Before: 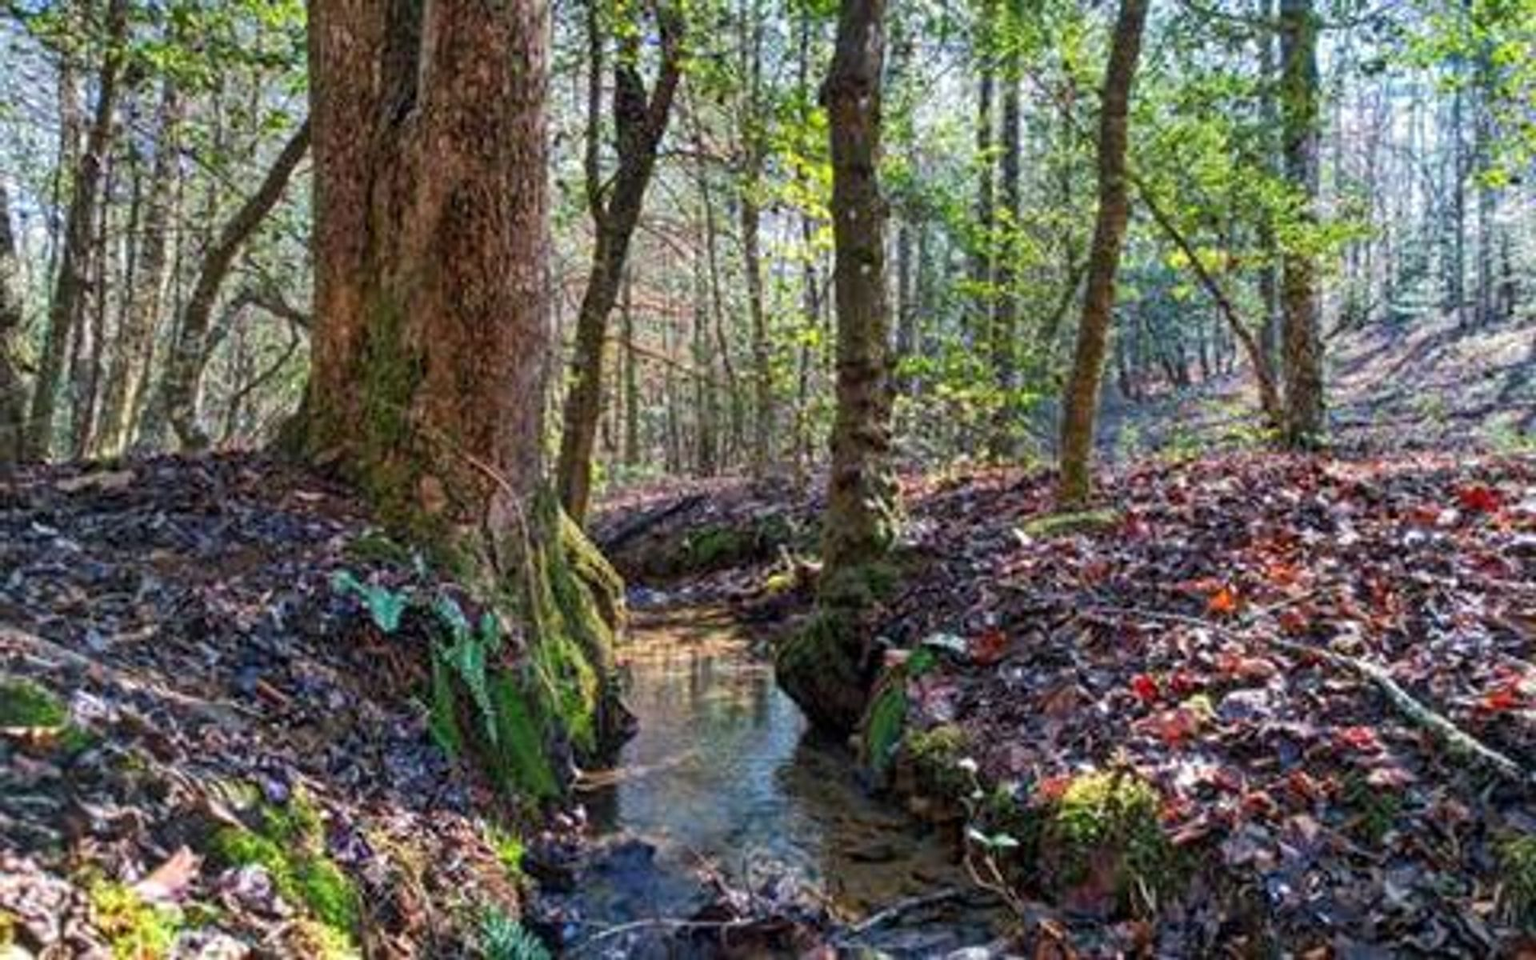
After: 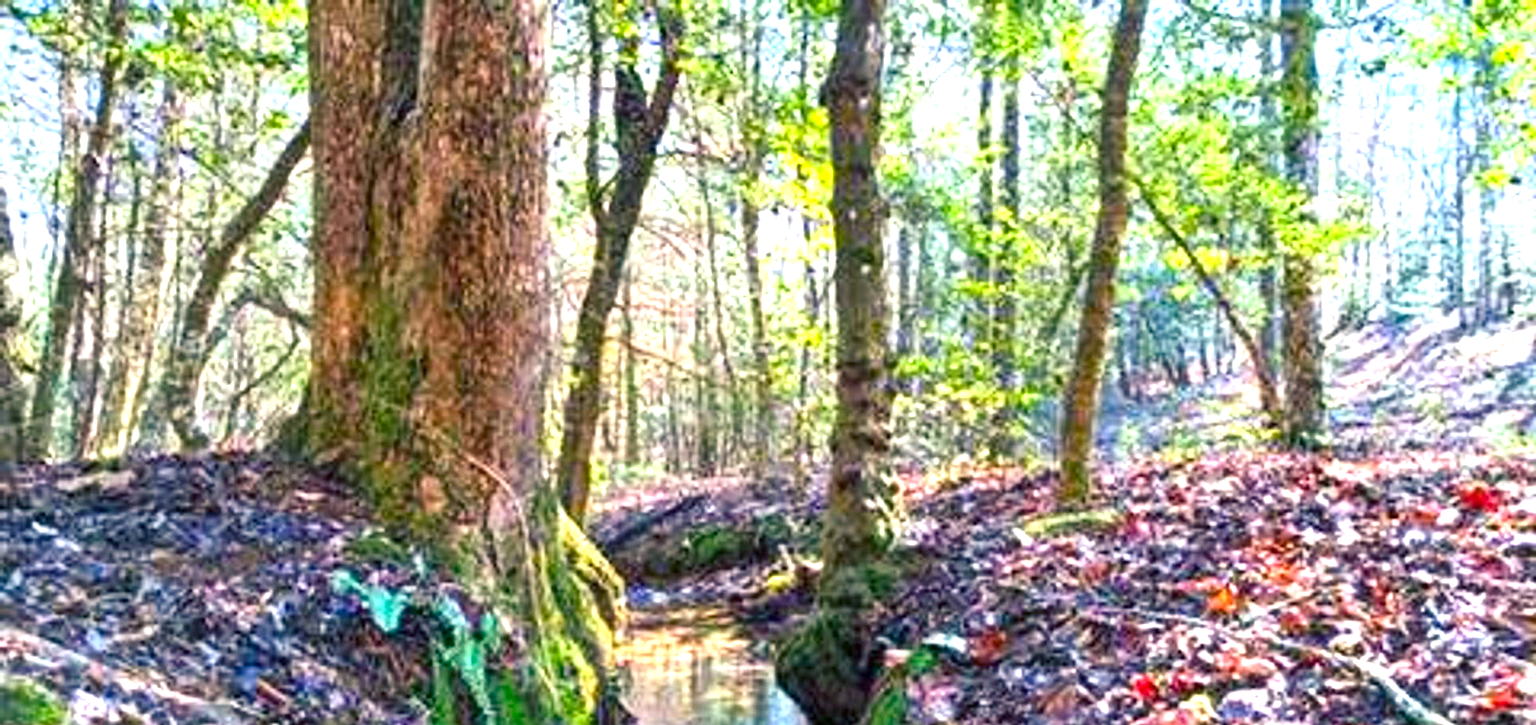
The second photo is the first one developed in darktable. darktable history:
exposure: black level correction 0, exposure 1.442 EV, compensate highlight preservation false
crop: bottom 24.411%
contrast brightness saturation: contrast 0.083, saturation 0.023
color balance rgb: shadows lift › chroma 7.211%, shadows lift › hue 245.53°, linear chroma grading › global chroma 9.828%, perceptual saturation grading › global saturation 1.187%, perceptual saturation grading › highlights -2.381%, perceptual saturation grading › mid-tones 3.279%, perceptual saturation grading › shadows 8.396%, global vibrance 14.747%
